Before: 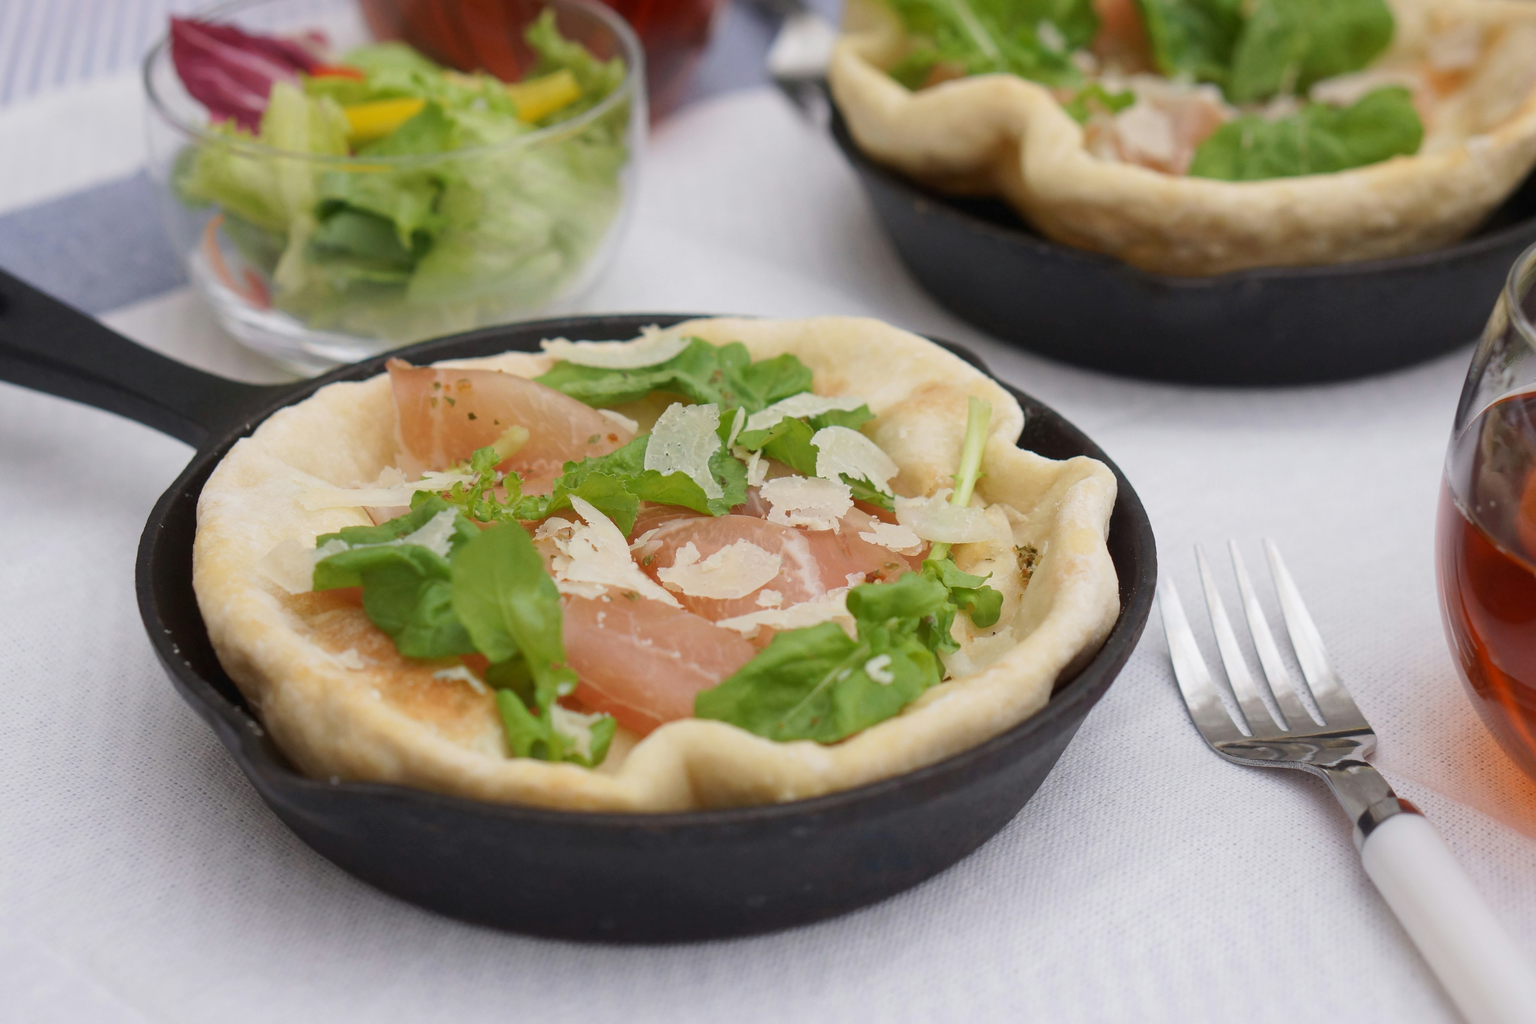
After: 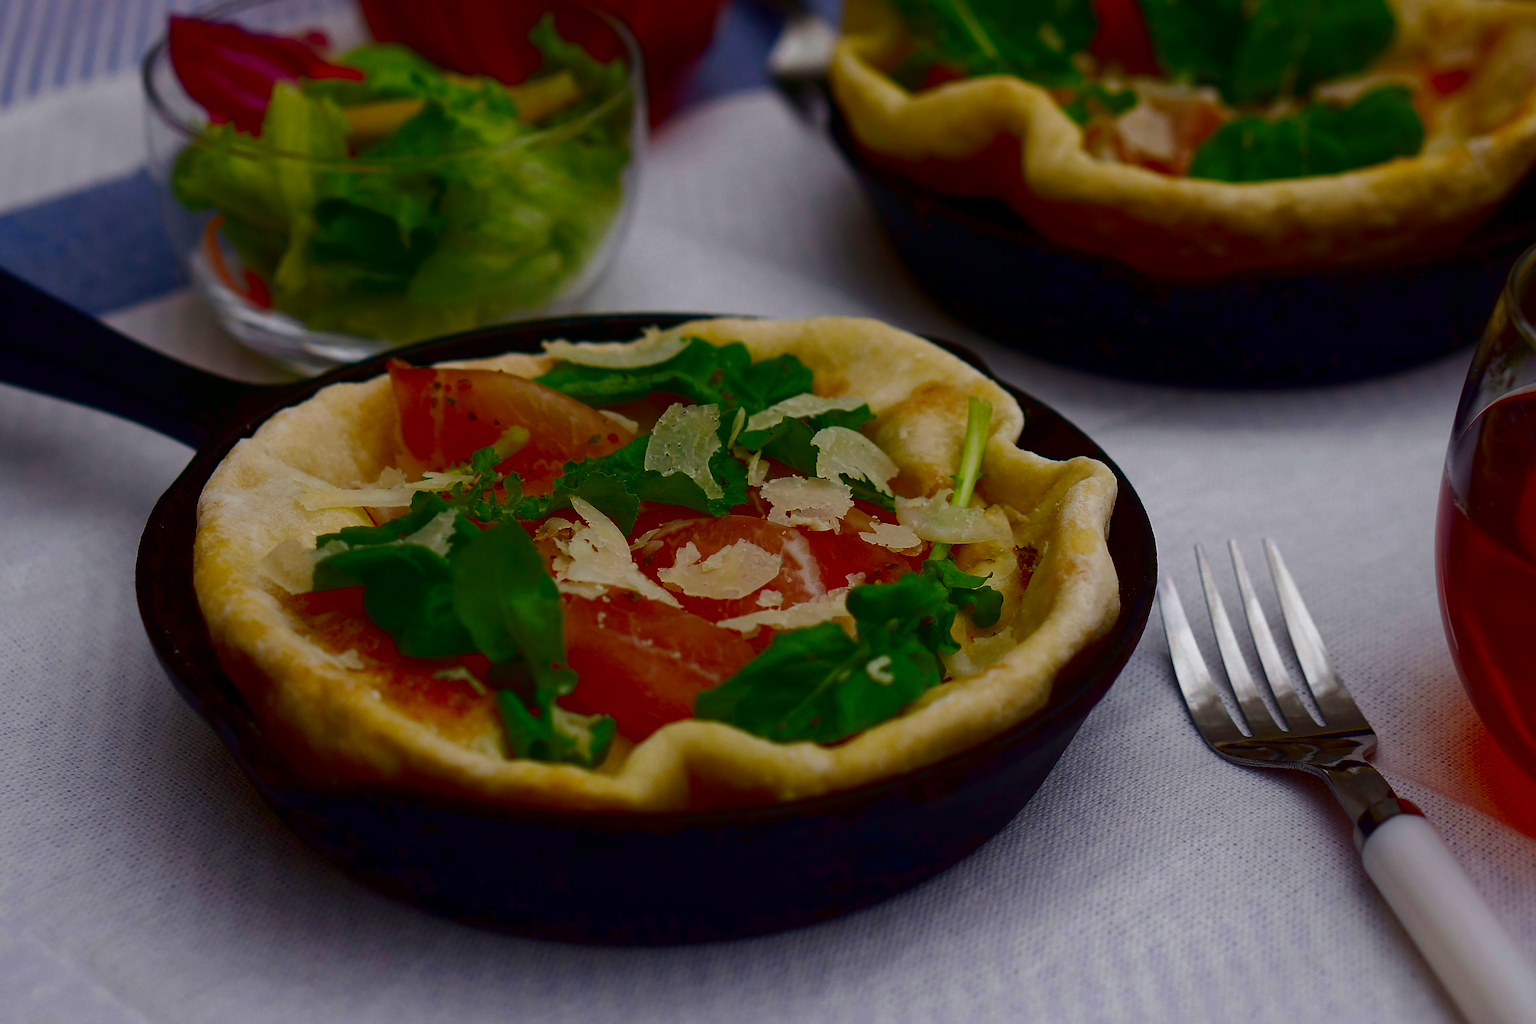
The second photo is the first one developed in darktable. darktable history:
contrast brightness saturation: brightness -0.995, saturation 0.982
sharpen: on, module defaults
